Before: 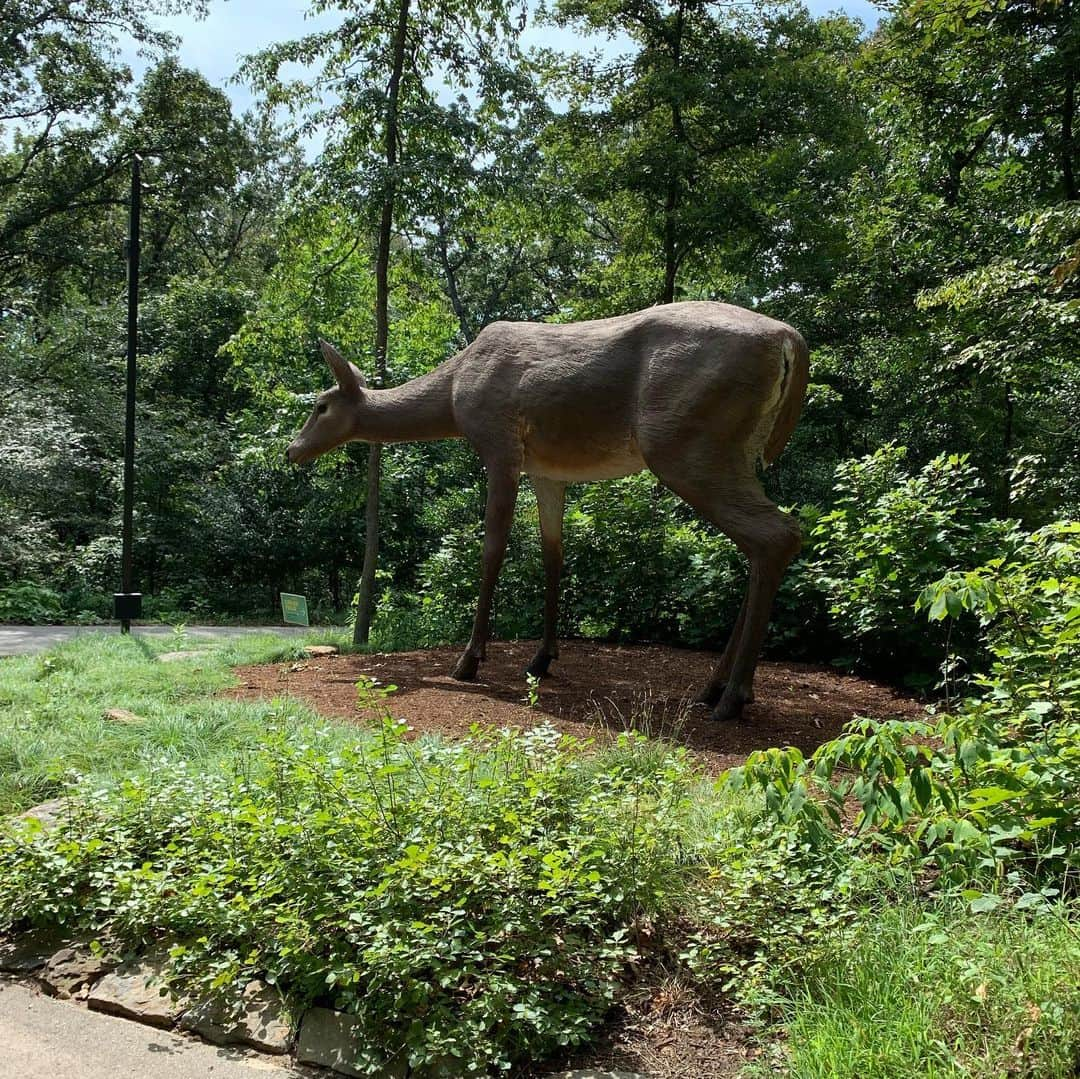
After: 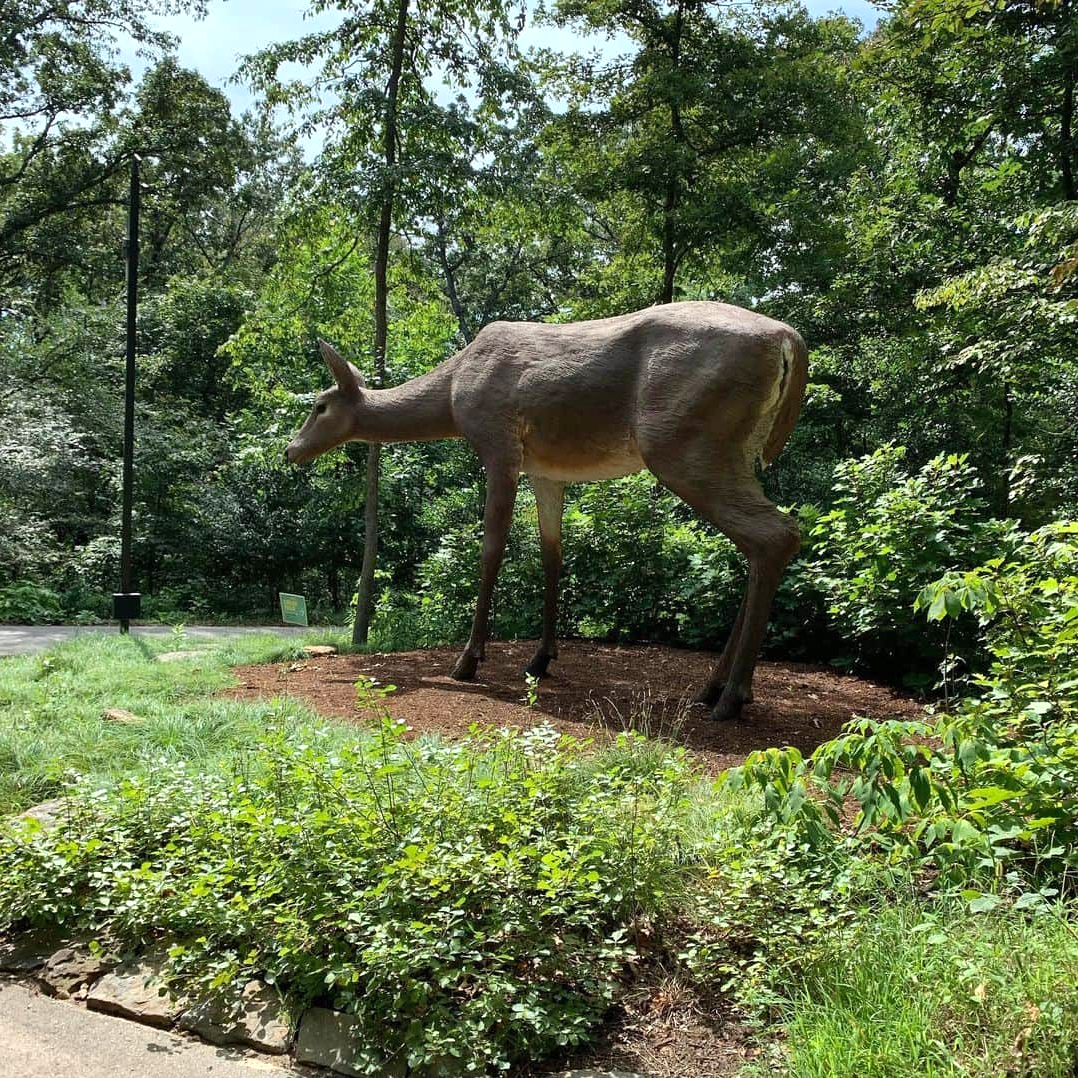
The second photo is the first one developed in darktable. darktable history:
crop and rotate: left 0.178%, bottom 0.003%
shadows and highlights: low approximation 0.01, soften with gaussian
exposure: exposure 0.21 EV, compensate highlight preservation false
